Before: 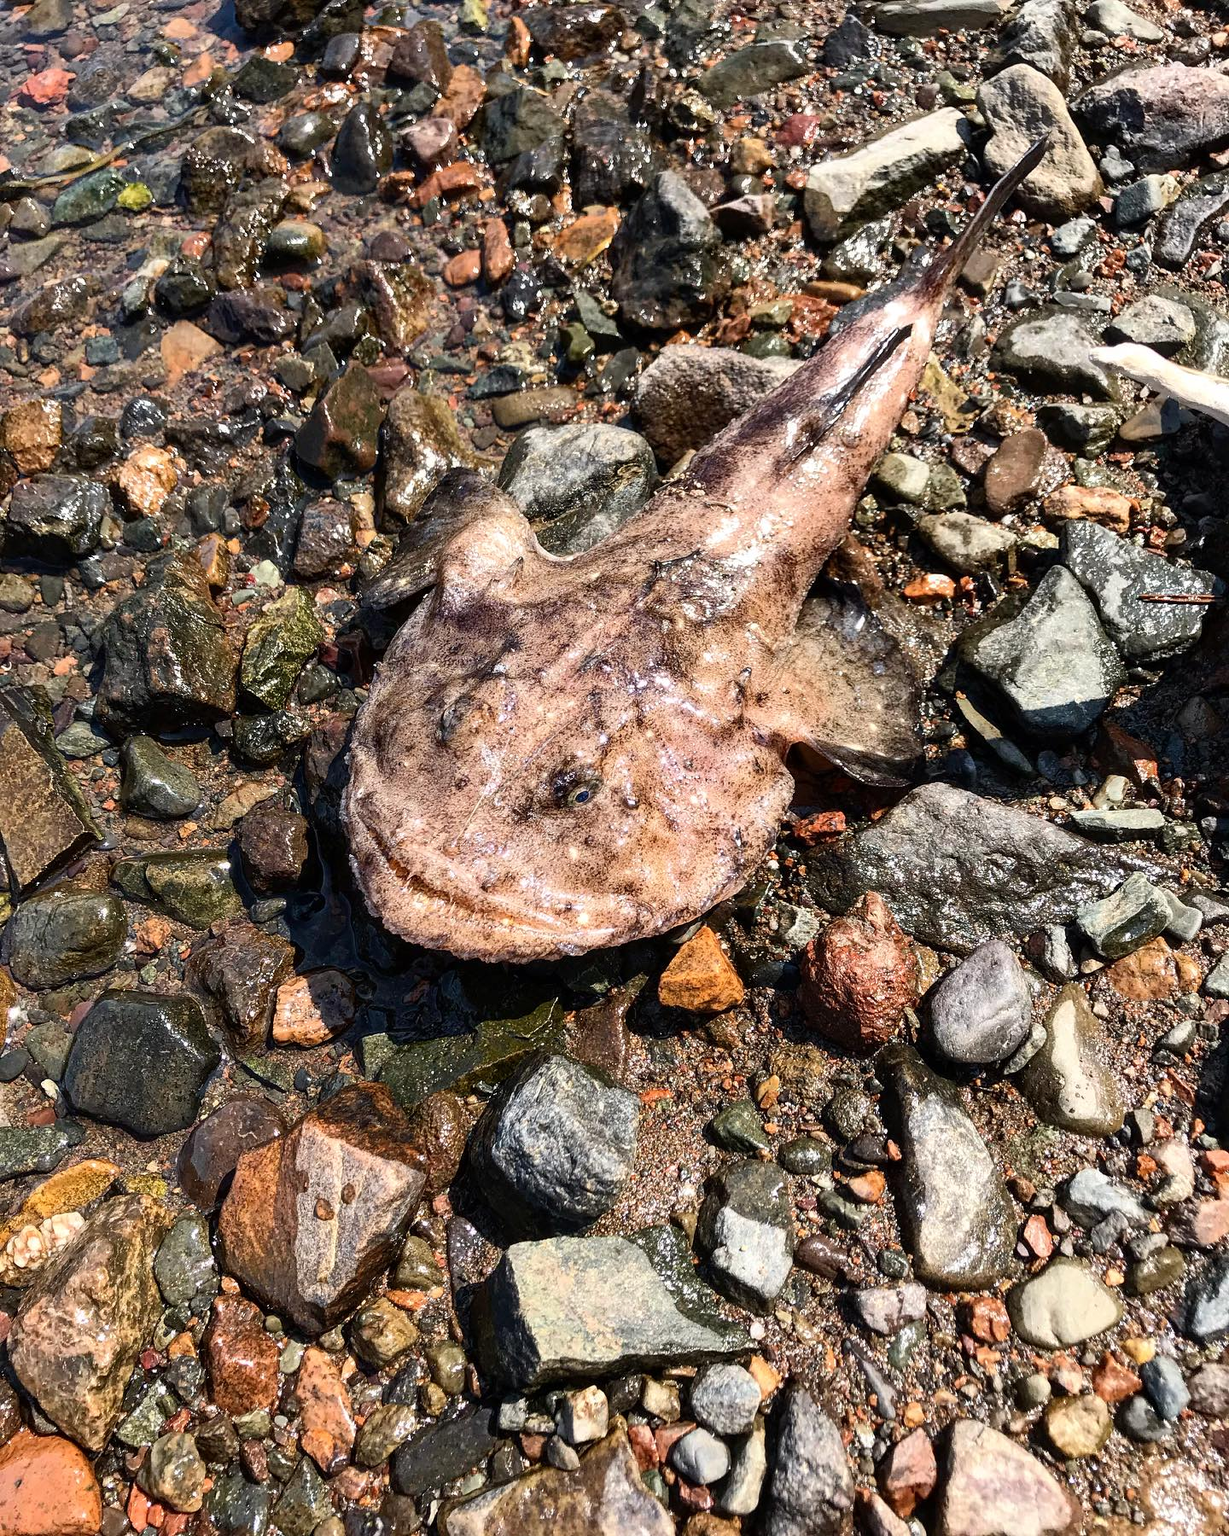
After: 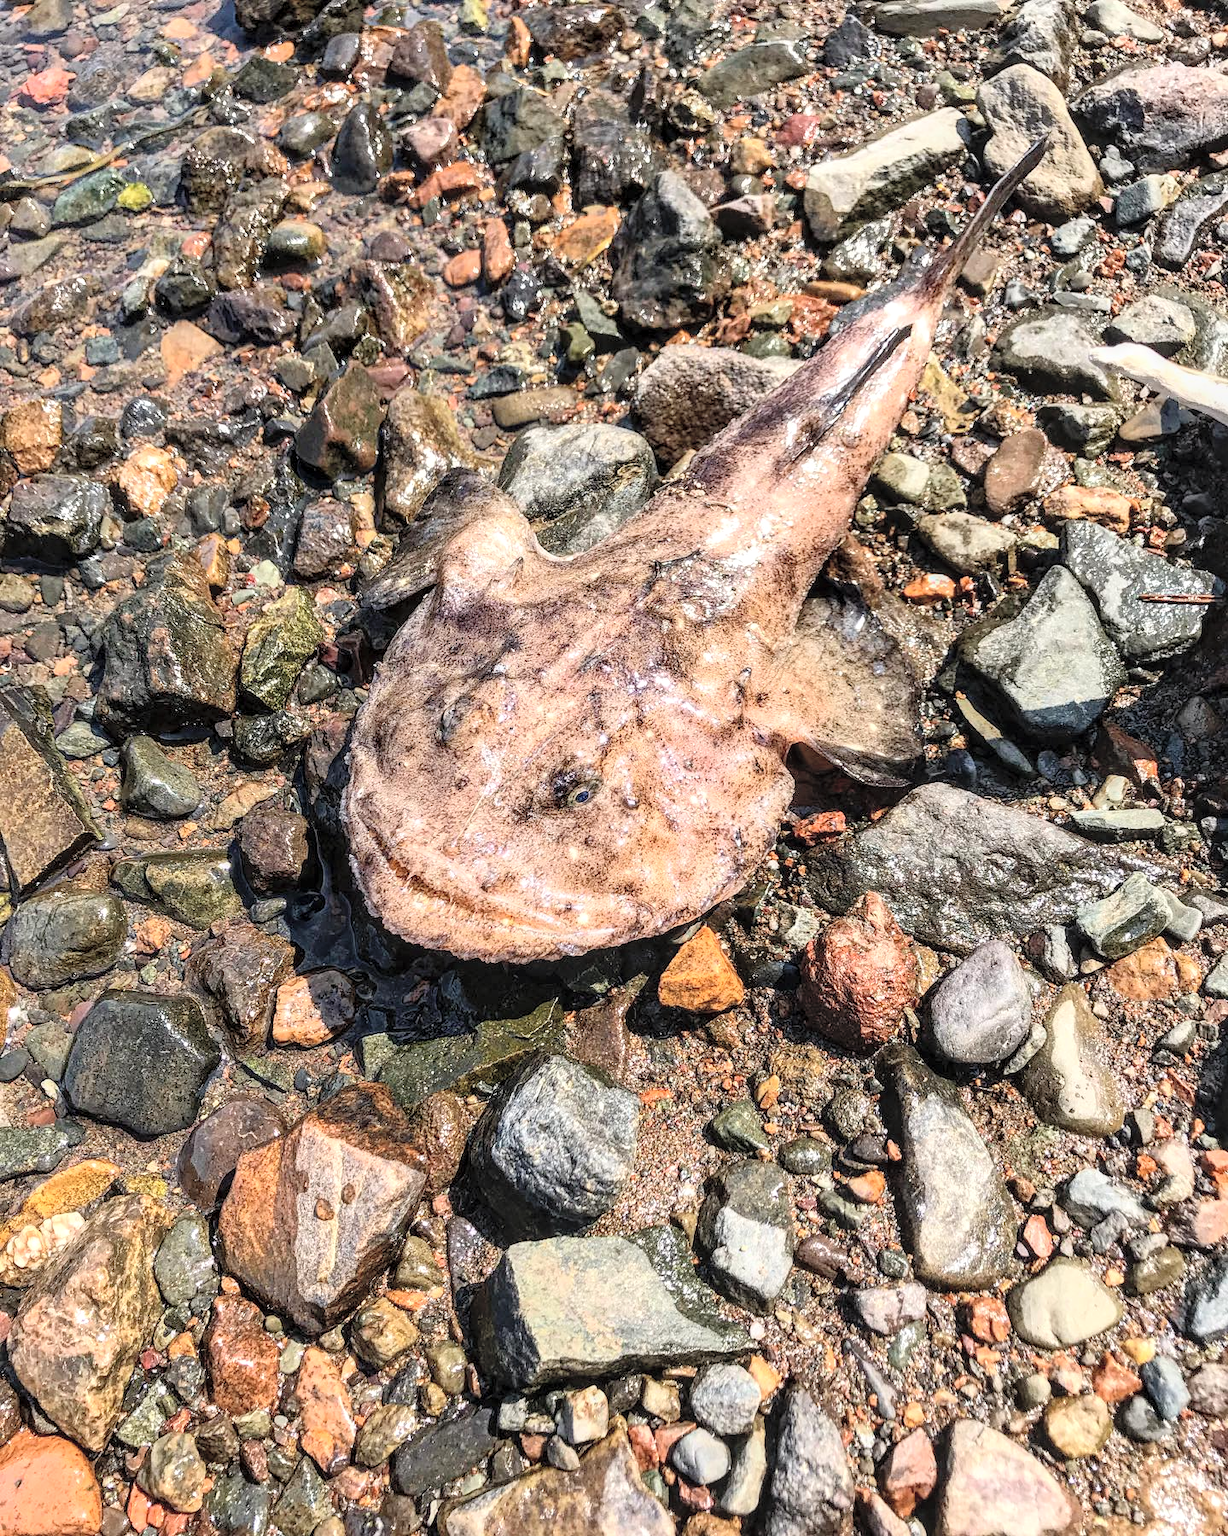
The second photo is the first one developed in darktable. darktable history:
global tonemap: drago (0.7, 100)
local contrast: on, module defaults
